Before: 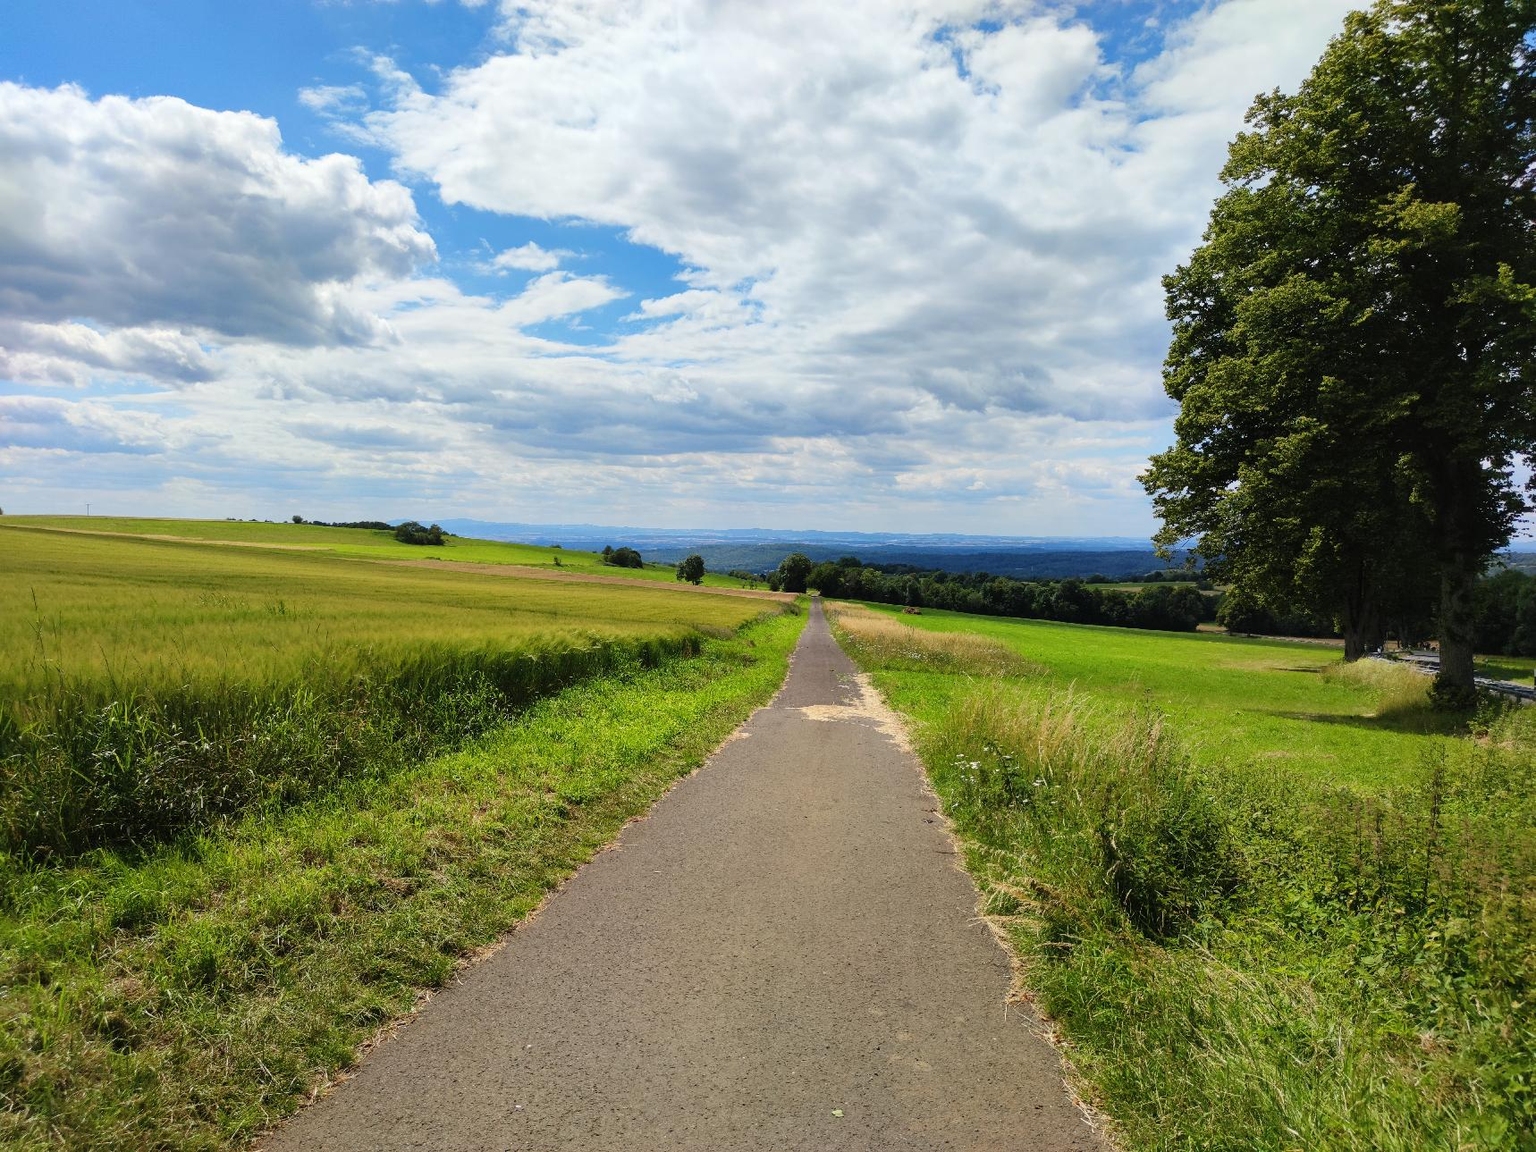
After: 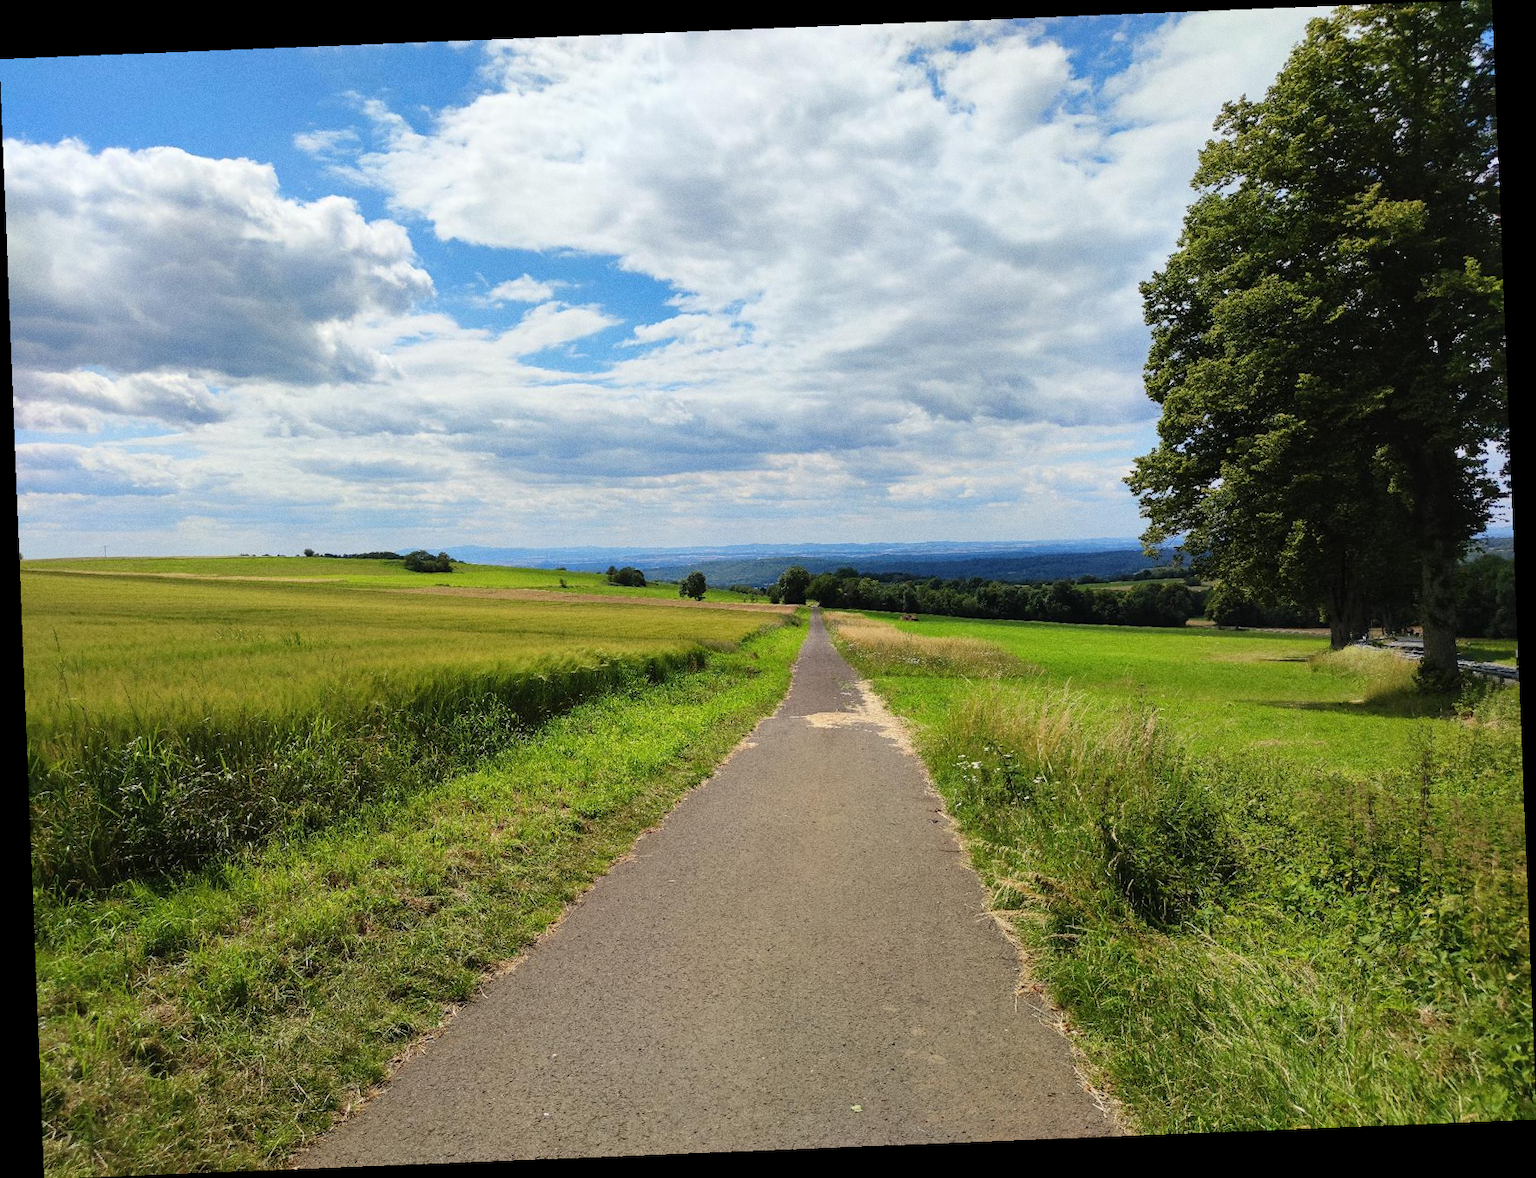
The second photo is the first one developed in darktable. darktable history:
grain: coarseness 0.09 ISO
color balance: input saturation 99%
rotate and perspective: rotation -2.29°, automatic cropping off
